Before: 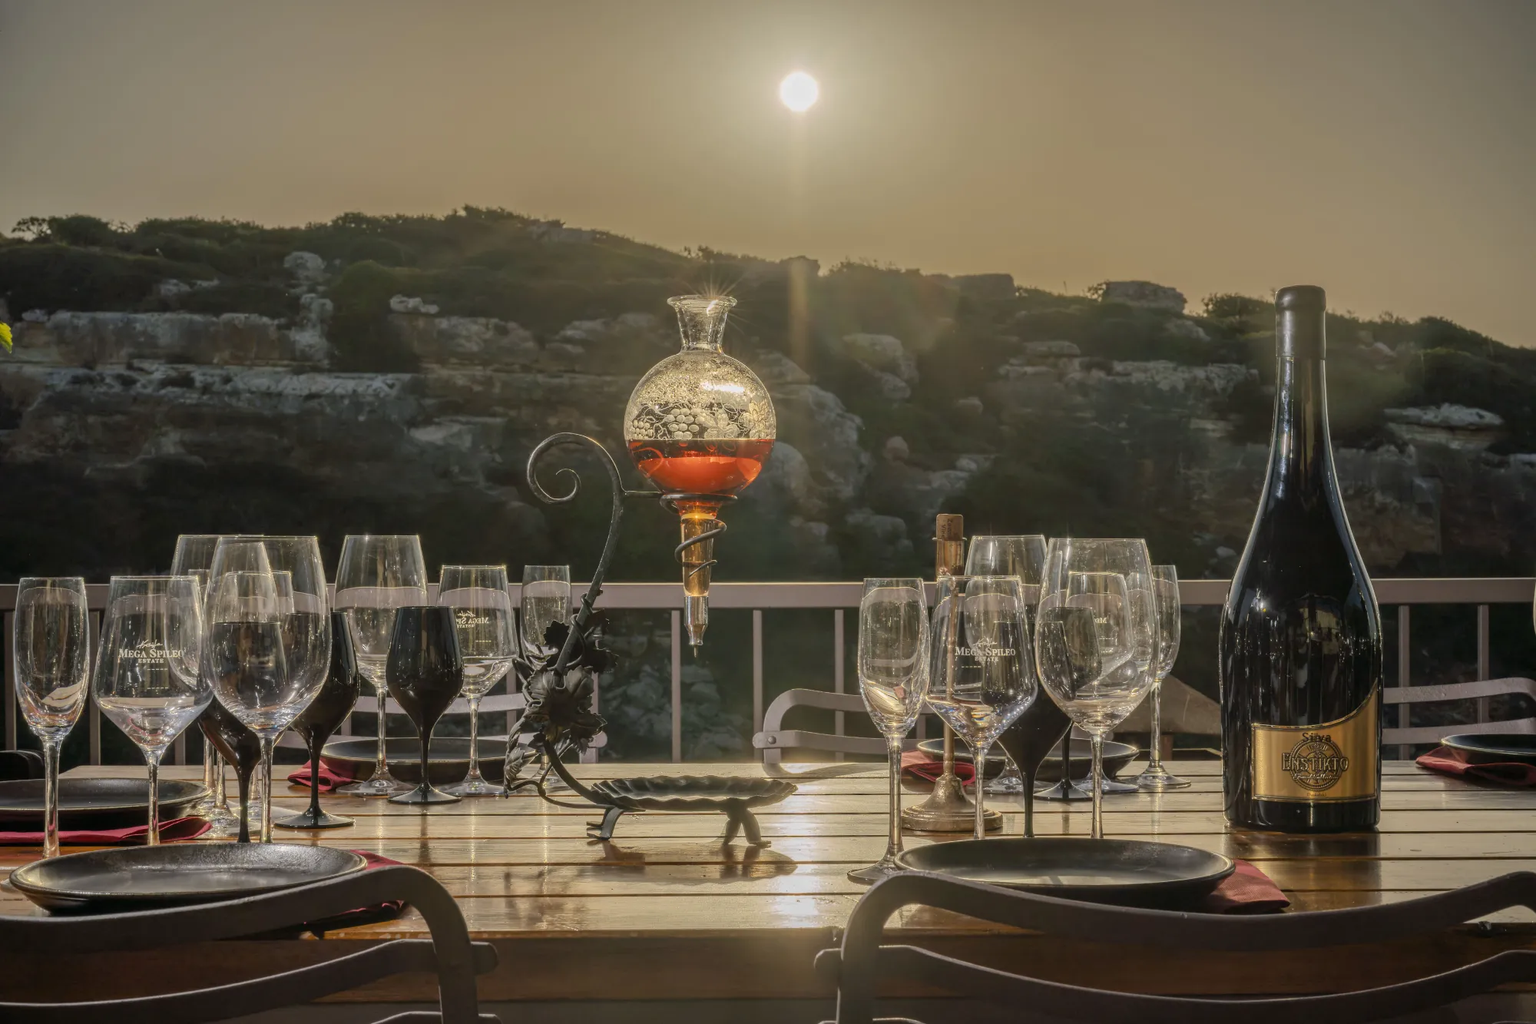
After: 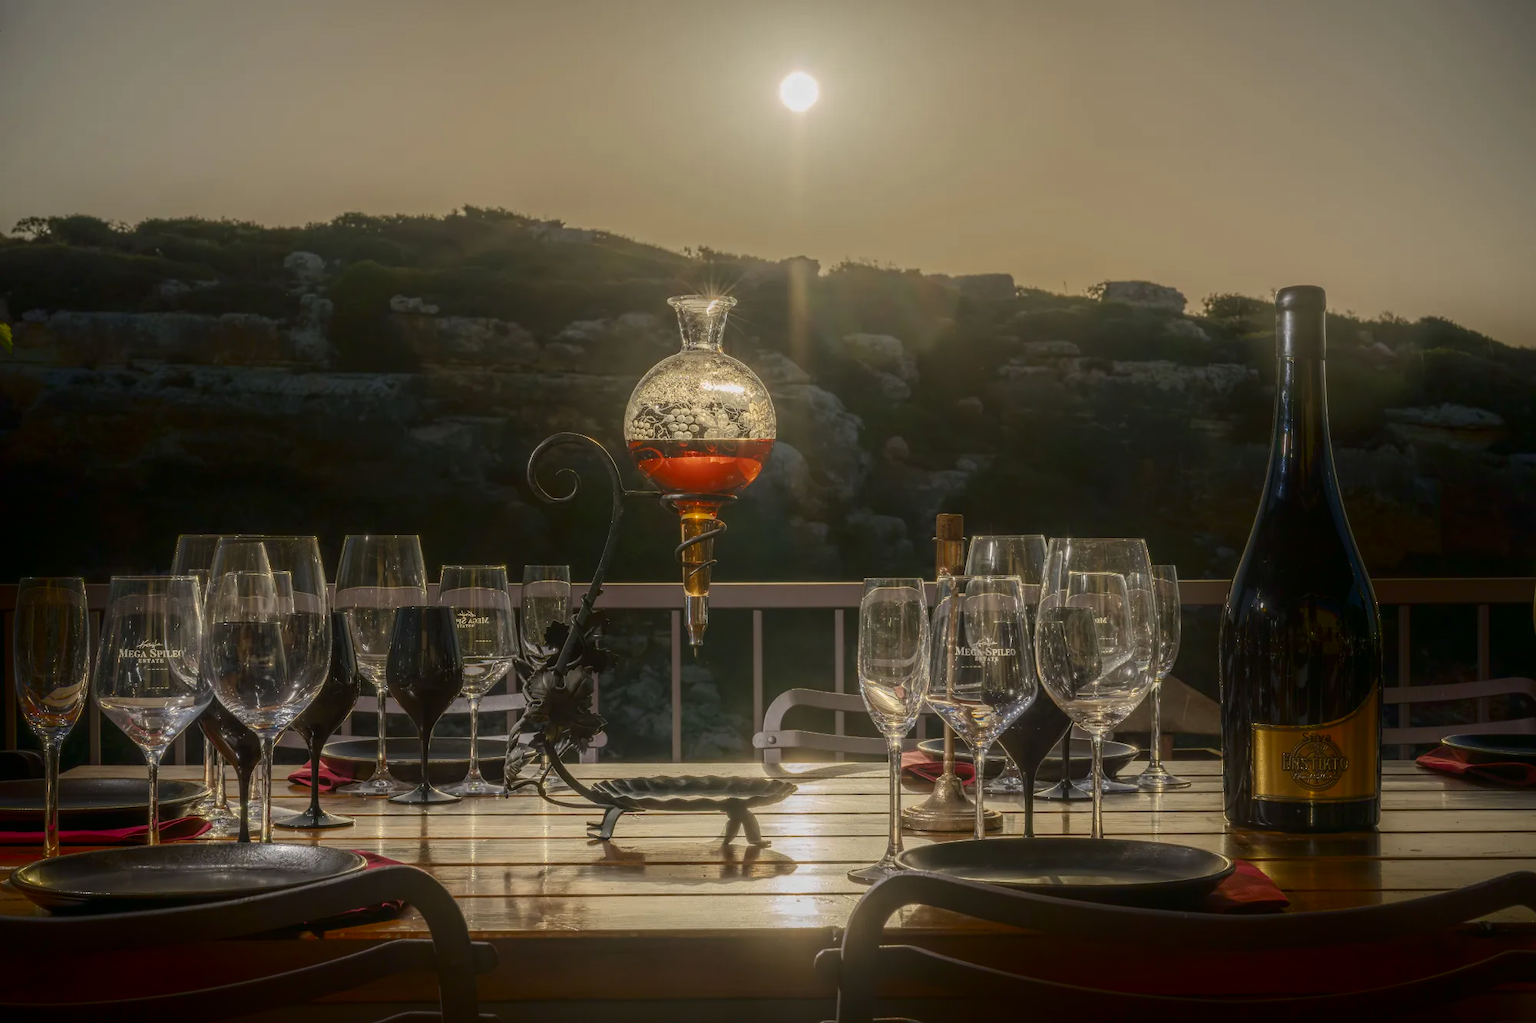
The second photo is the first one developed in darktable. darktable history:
shadows and highlights: shadows -88.29, highlights -36.41, soften with gaussian
